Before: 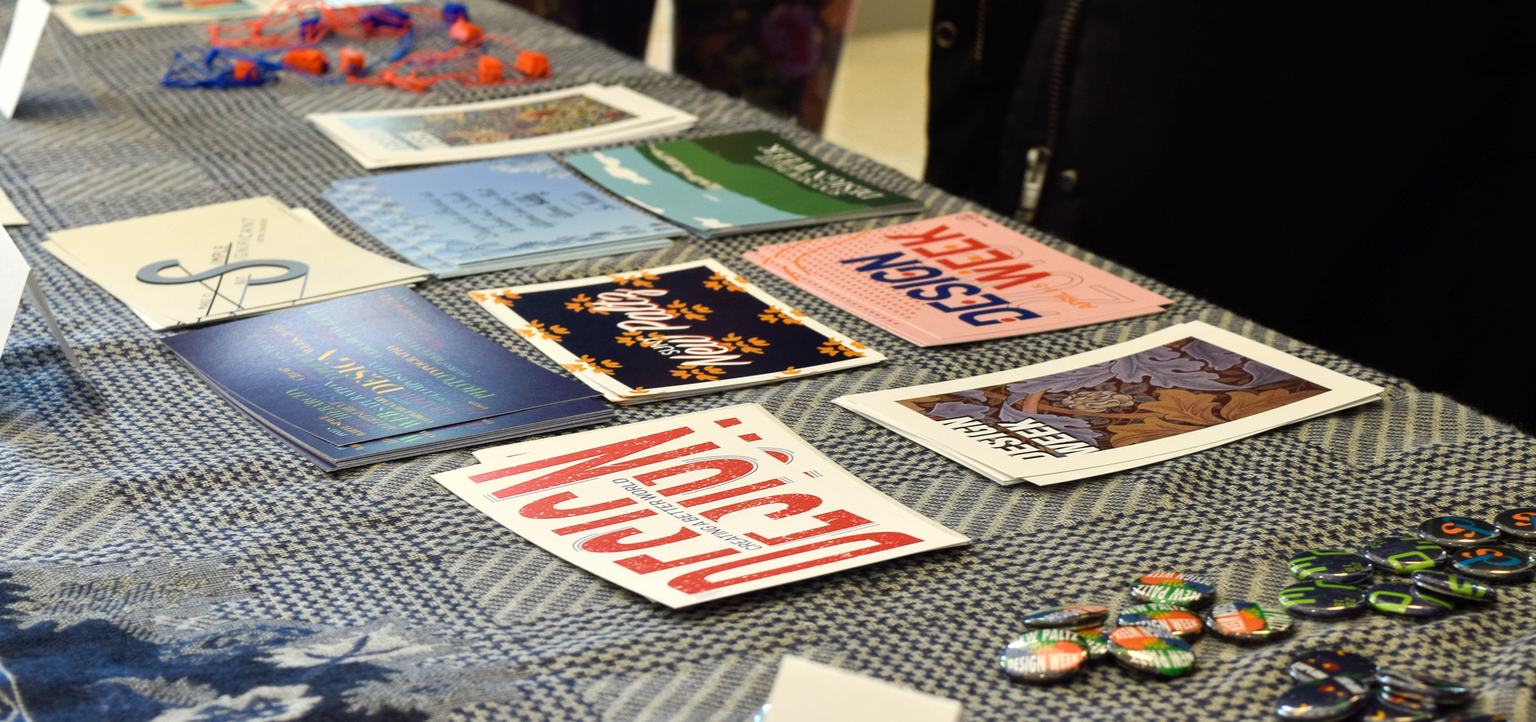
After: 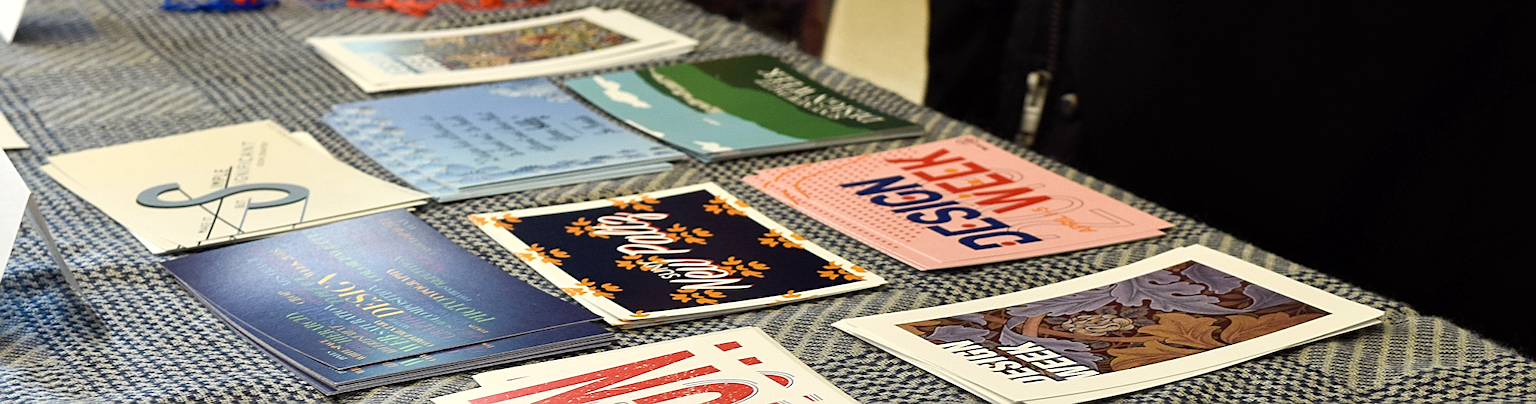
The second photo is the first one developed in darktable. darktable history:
sharpen: on, module defaults
crop and rotate: top 10.605%, bottom 33.274%
local contrast: mode bilateral grid, contrast 20, coarseness 50, detail 120%, midtone range 0.2
